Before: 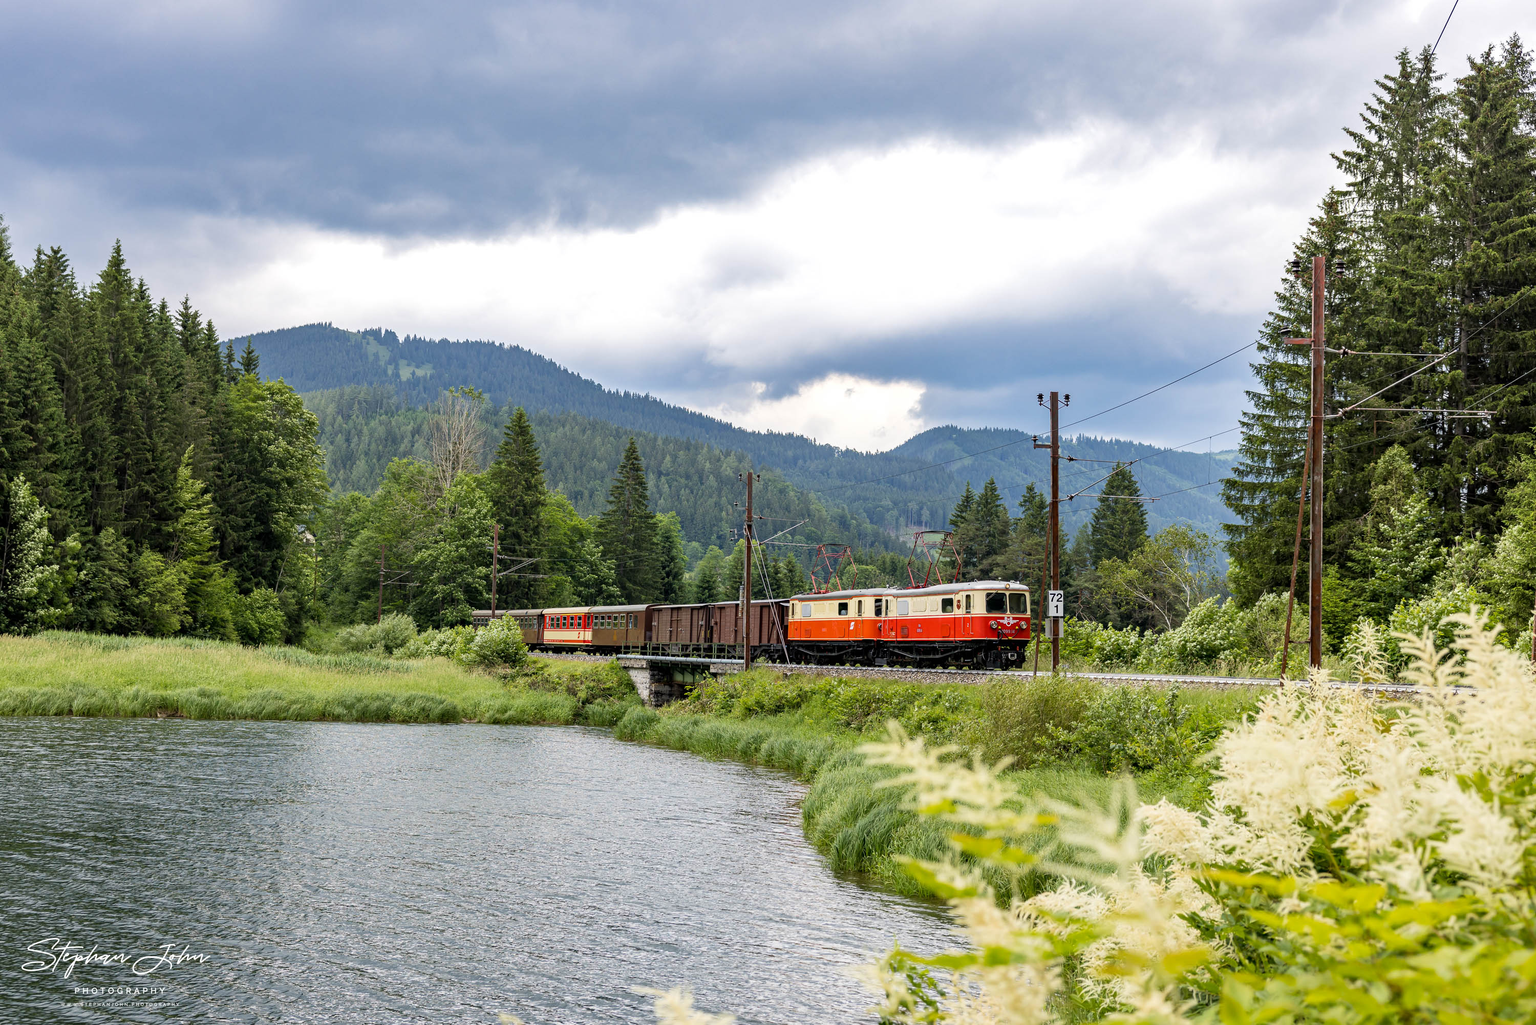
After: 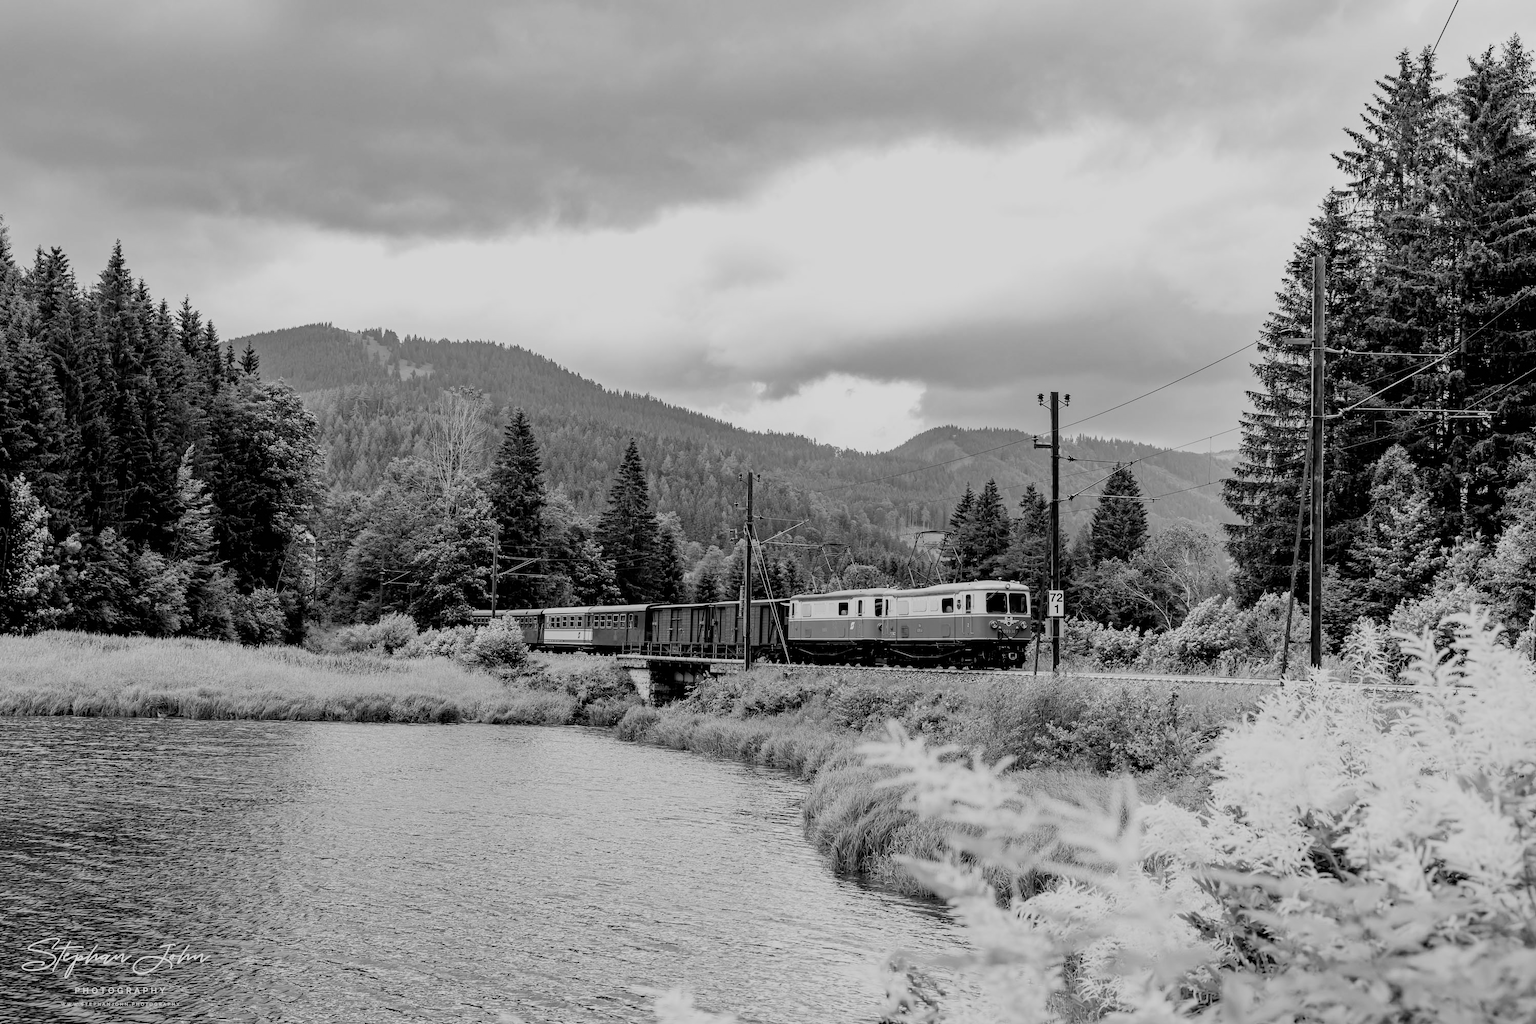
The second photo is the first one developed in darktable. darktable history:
filmic rgb: black relative exposure -4.14 EV, white relative exposure 5.1 EV, hardness 2.11, contrast 1.165
monochrome: a -3.63, b -0.465
